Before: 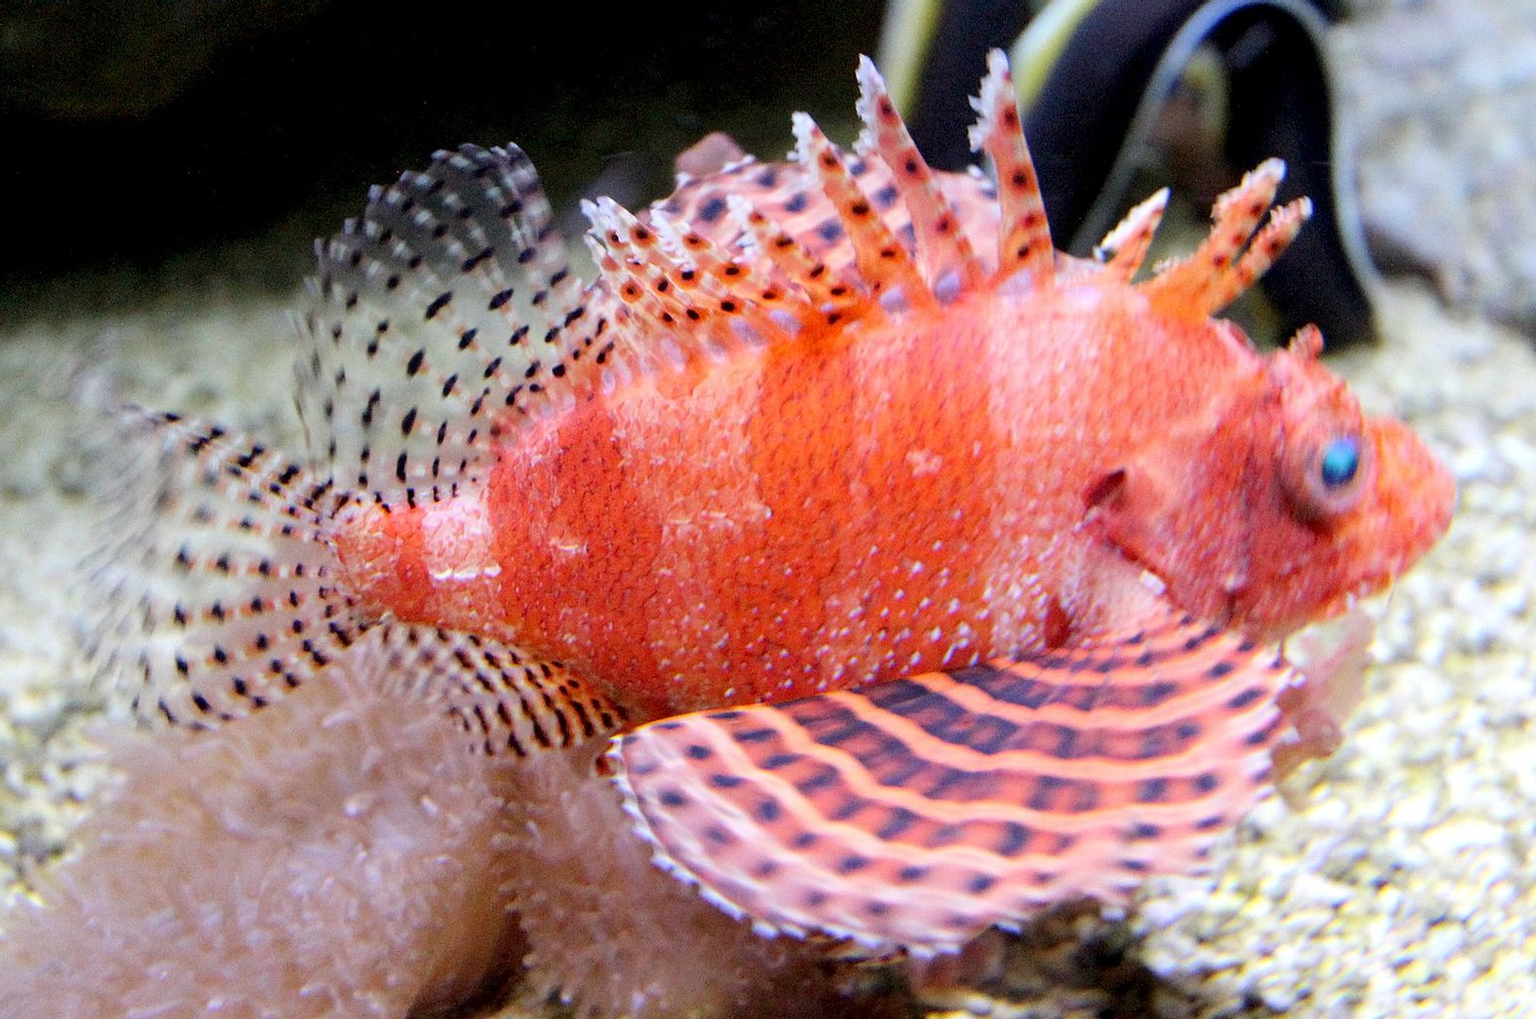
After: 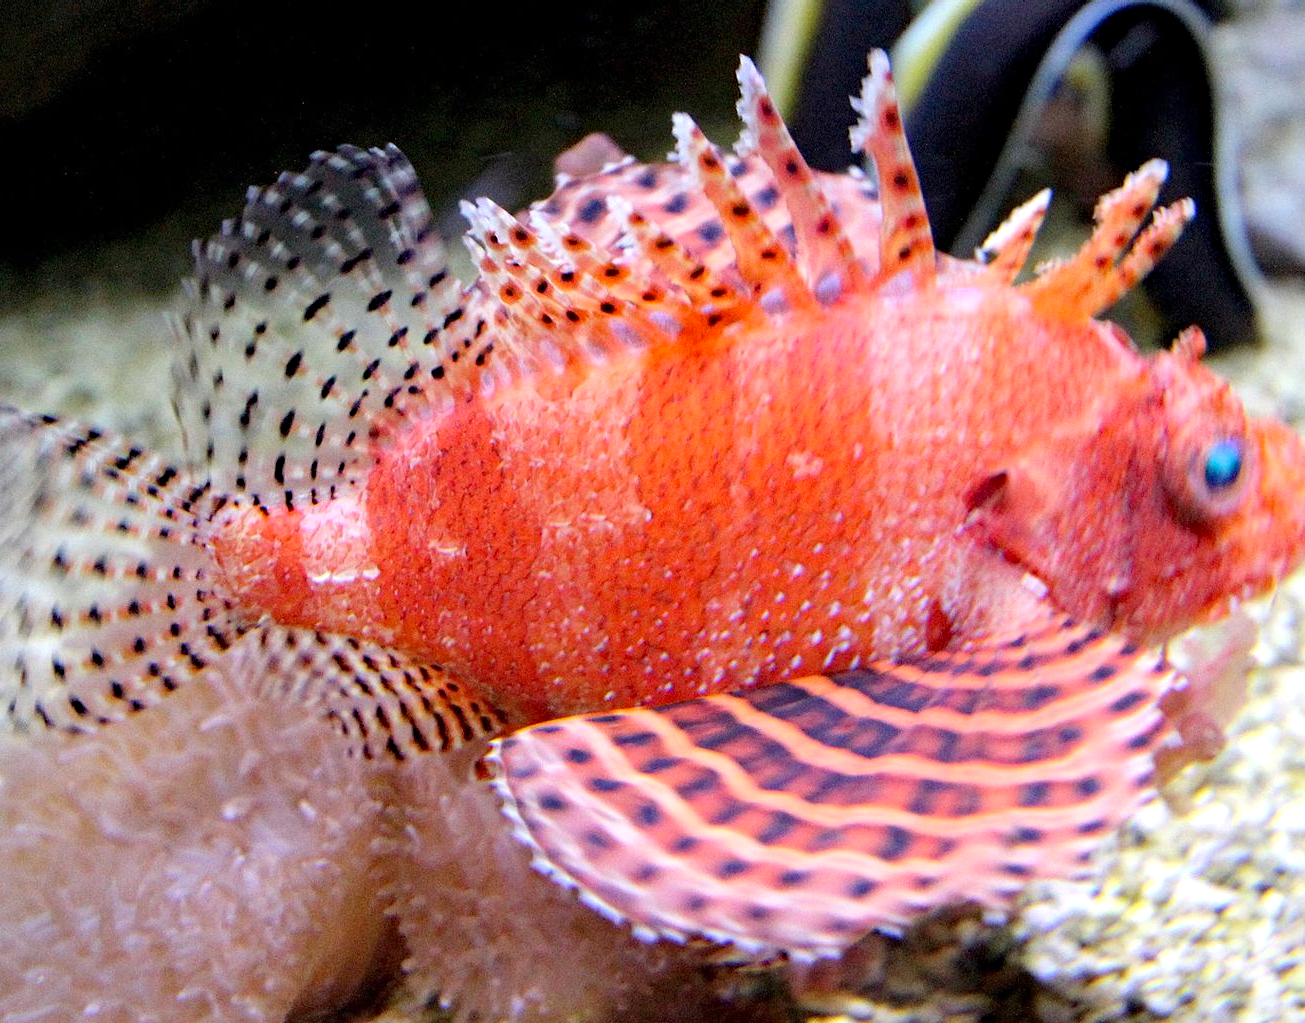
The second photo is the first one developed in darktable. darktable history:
vignetting: fall-off start 91.57%, brightness -0.192, saturation -0.305
haze removal: compatibility mode true, adaptive false
levels: levels [0, 0.476, 0.951]
crop: left 8.049%, right 7.373%
